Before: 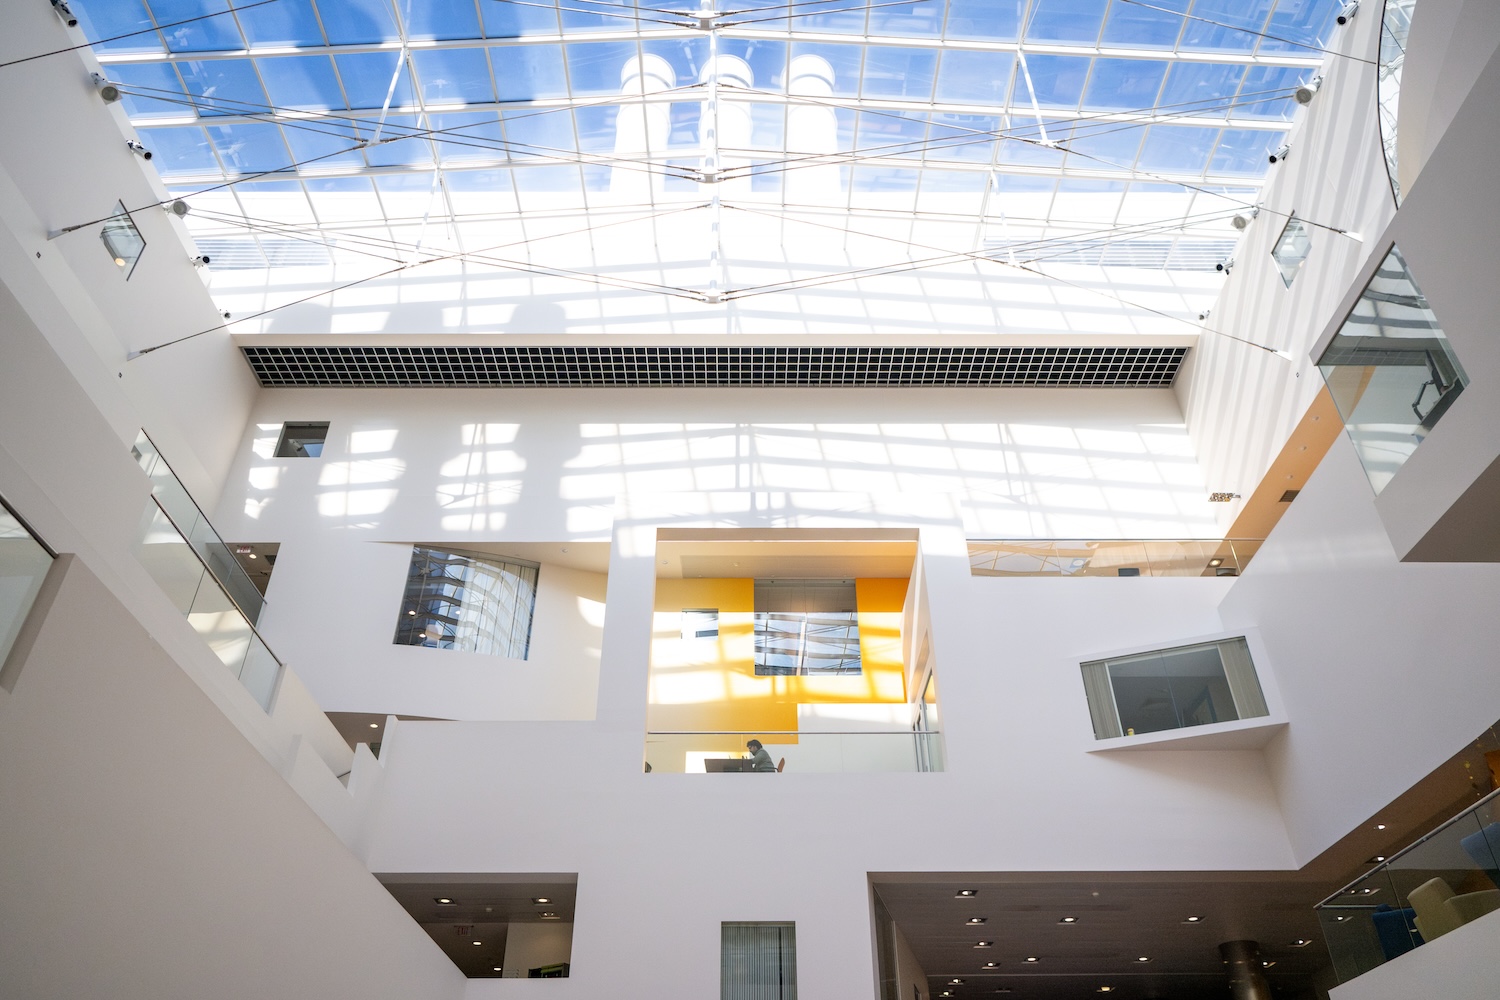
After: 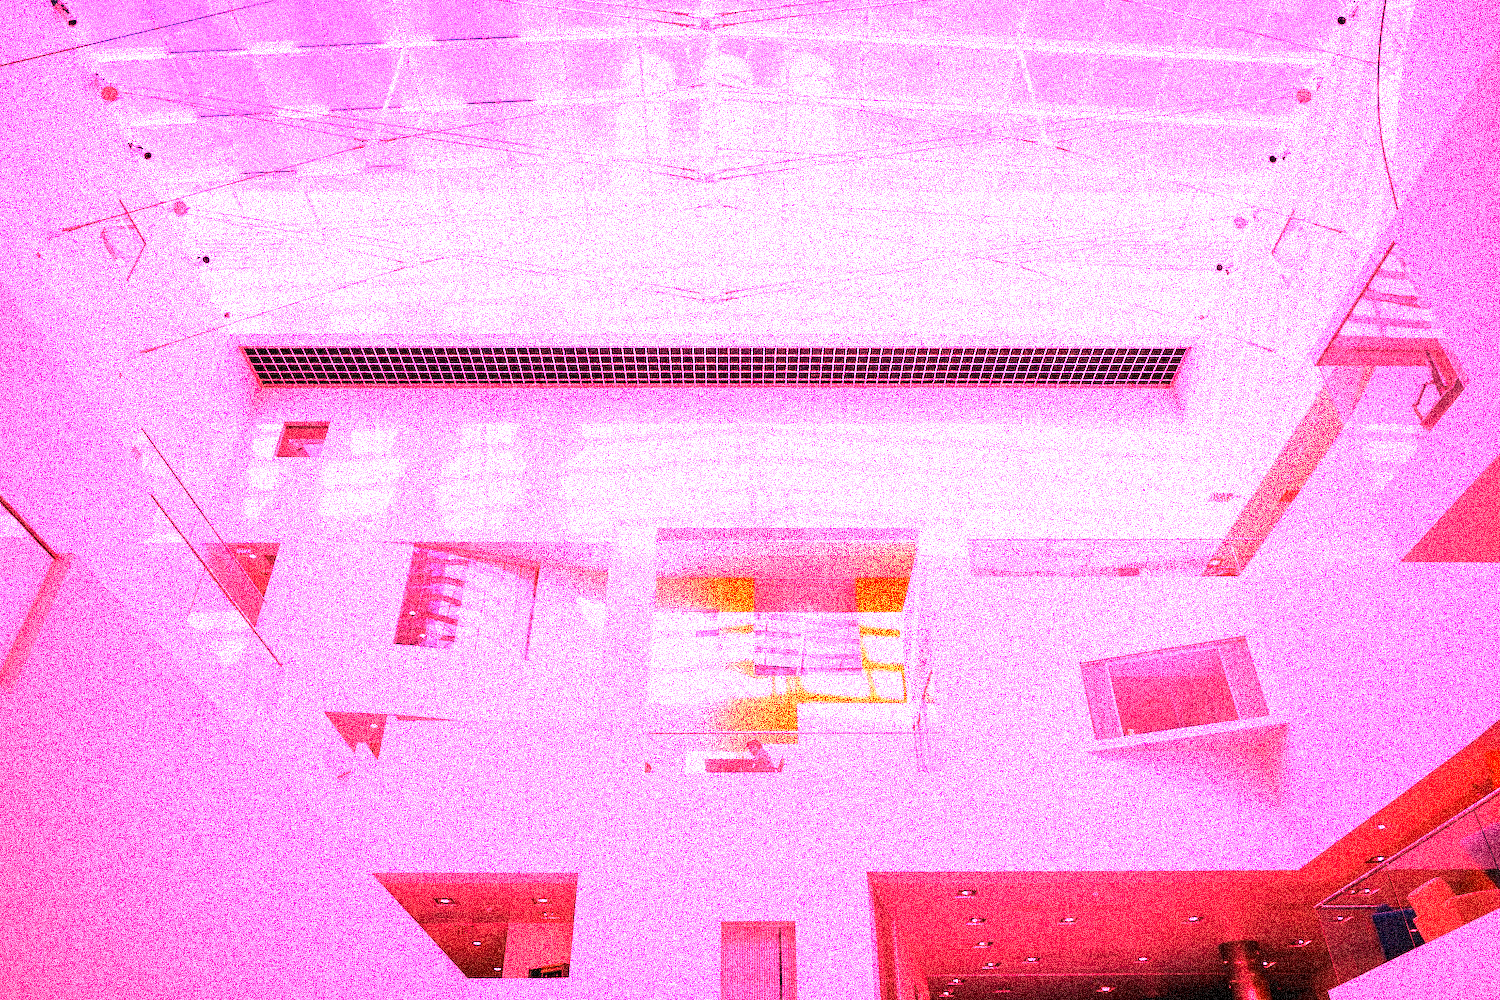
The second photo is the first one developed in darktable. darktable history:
white balance: red 4.26, blue 1.802
grain: coarseness 3.75 ISO, strength 100%, mid-tones bias 0%
